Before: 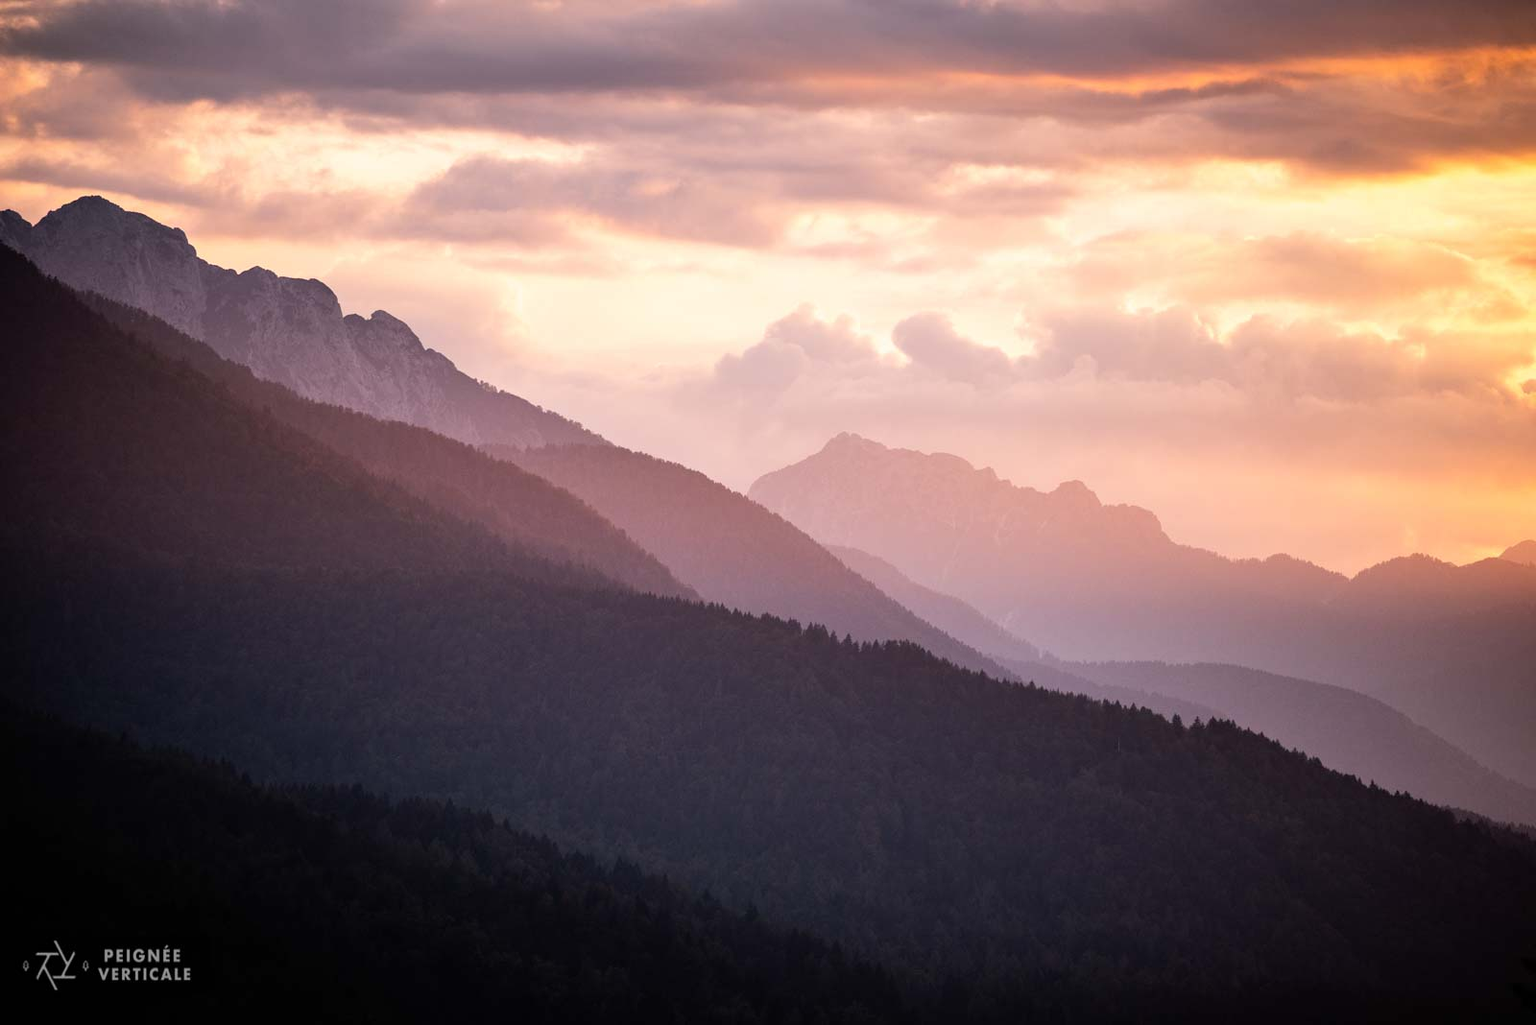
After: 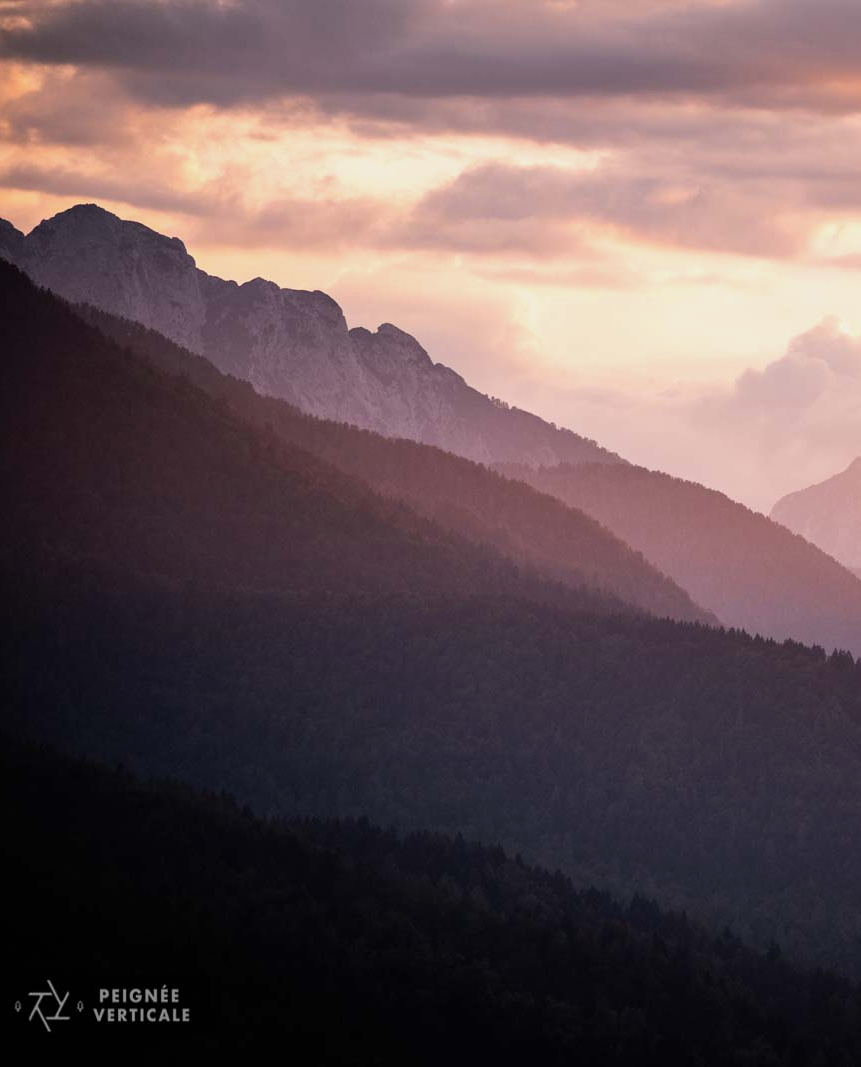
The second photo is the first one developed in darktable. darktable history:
crop: left 0.587%, right 45.588%, bottom 0.086%
exposure: exposure -0.153 EV, compensate highlight preservation false
